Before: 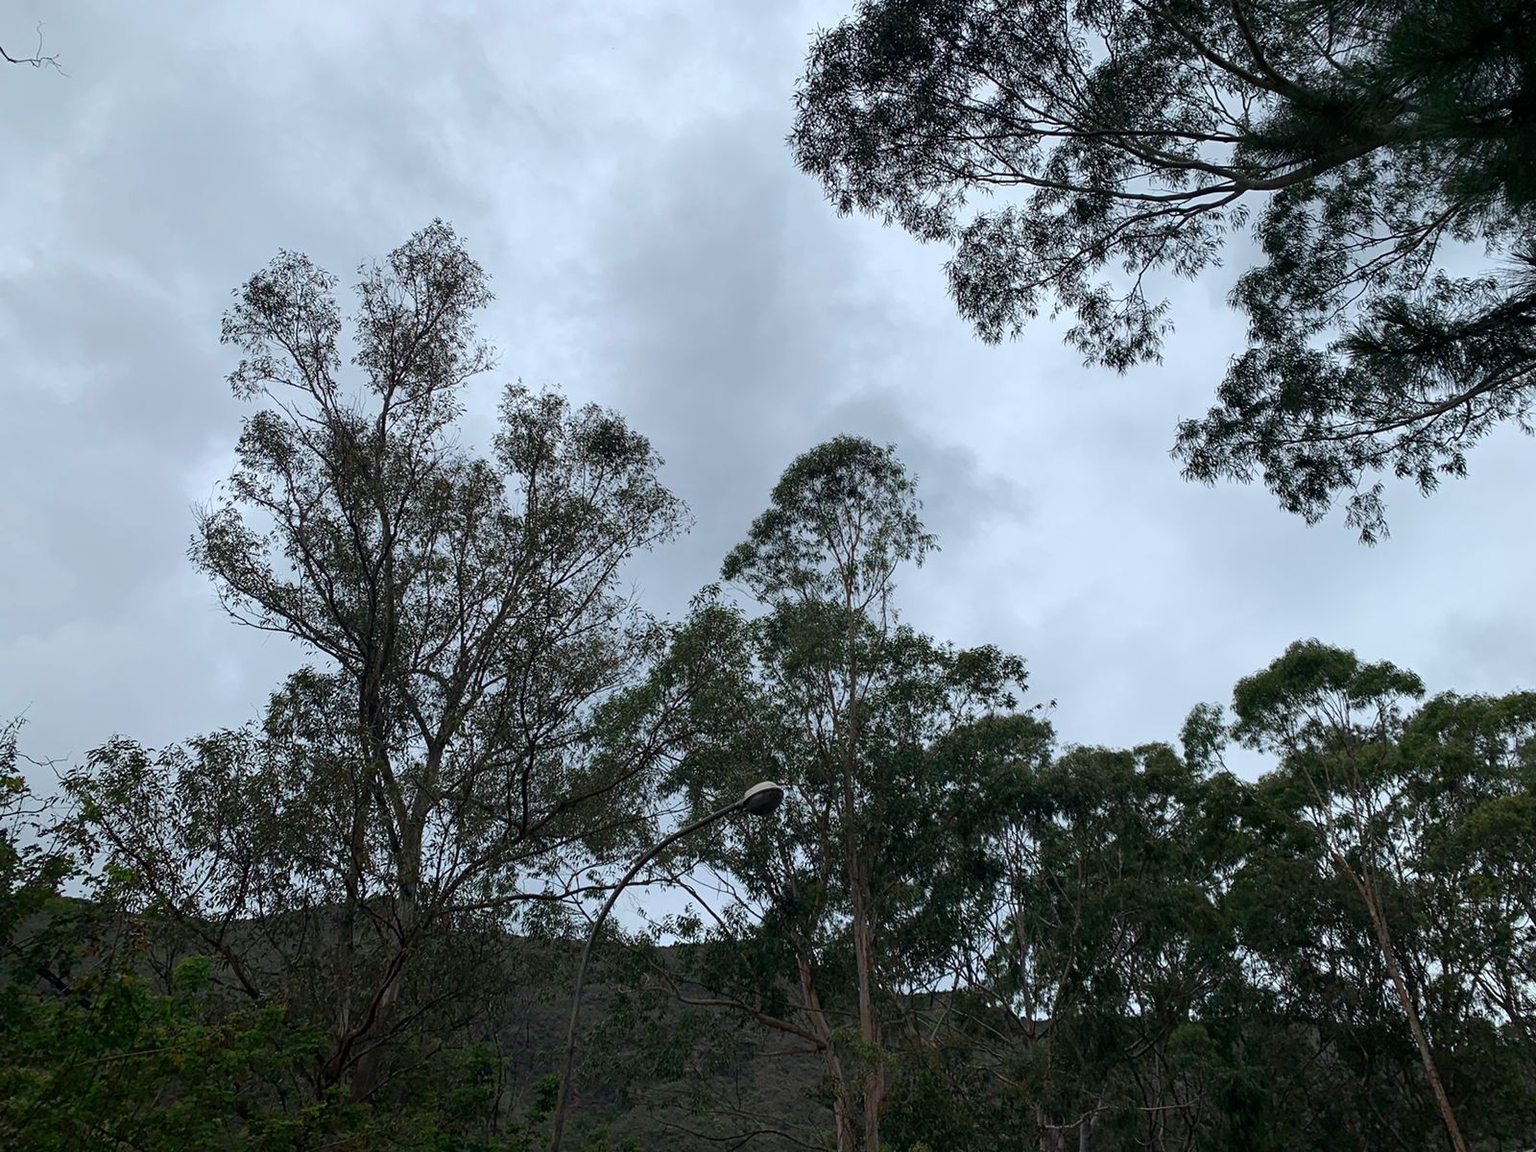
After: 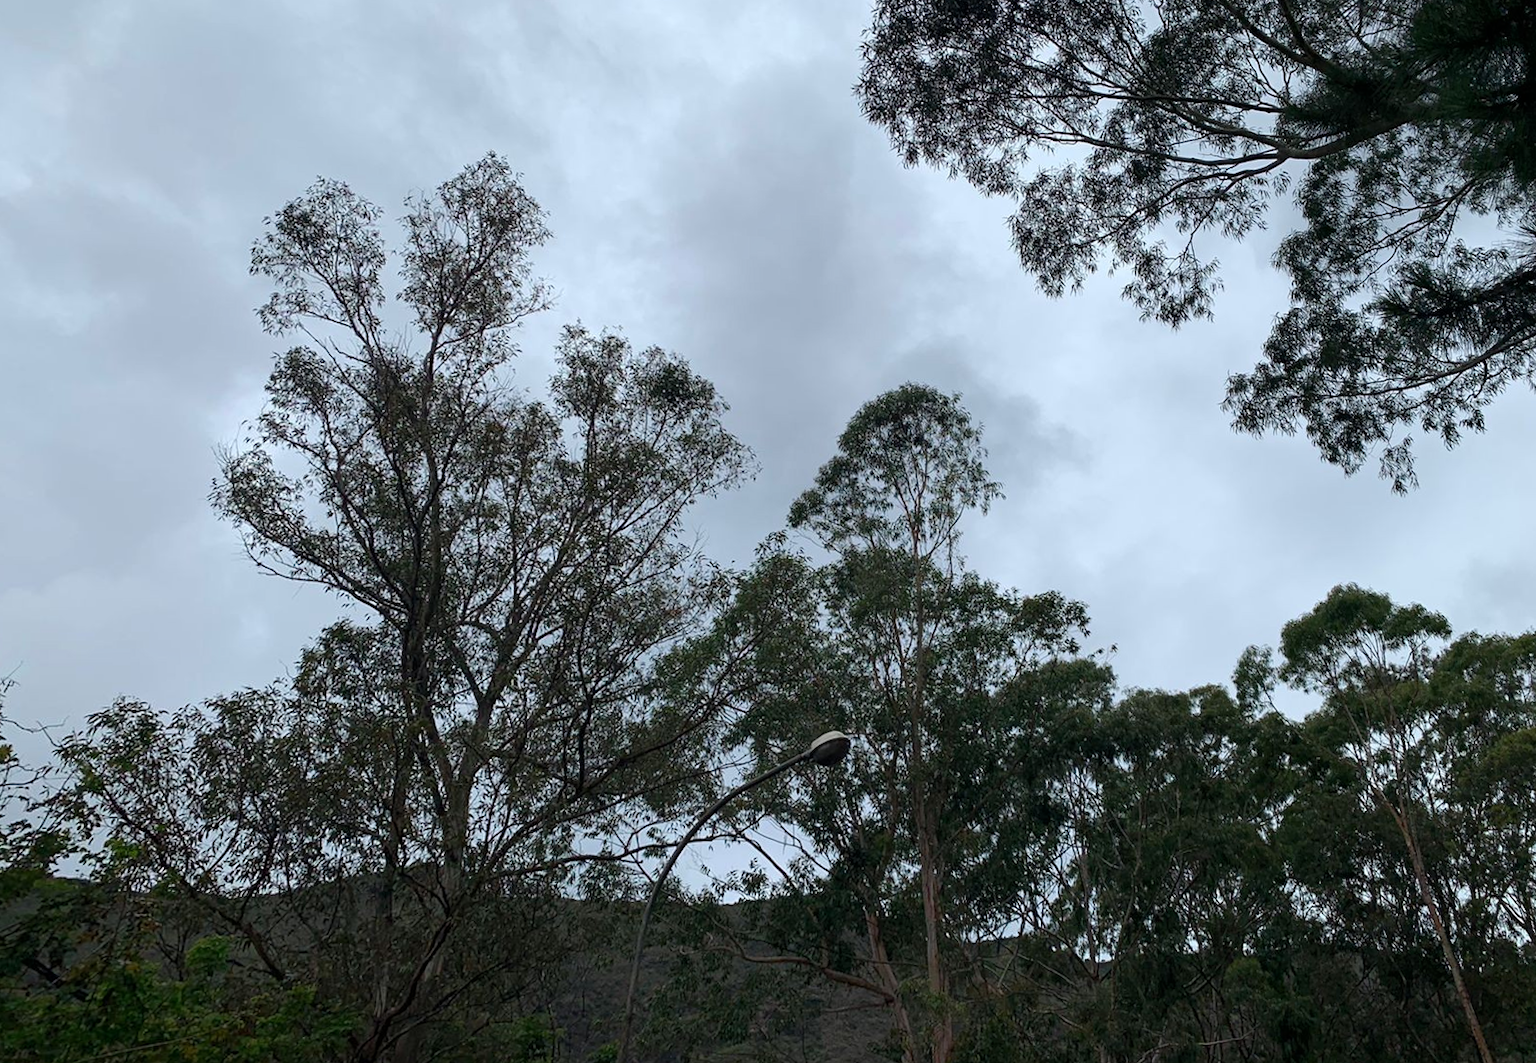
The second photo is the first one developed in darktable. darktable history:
tone equalizer: -8 EV -0.55 EV
rotate and perspective: rotation -0.013°, lens shift (vertical) -0.027, lens shift (horizontal) 0.178, crop left 0.016, crop right 0.989, crop top 0.082, crop bottom 0.918
